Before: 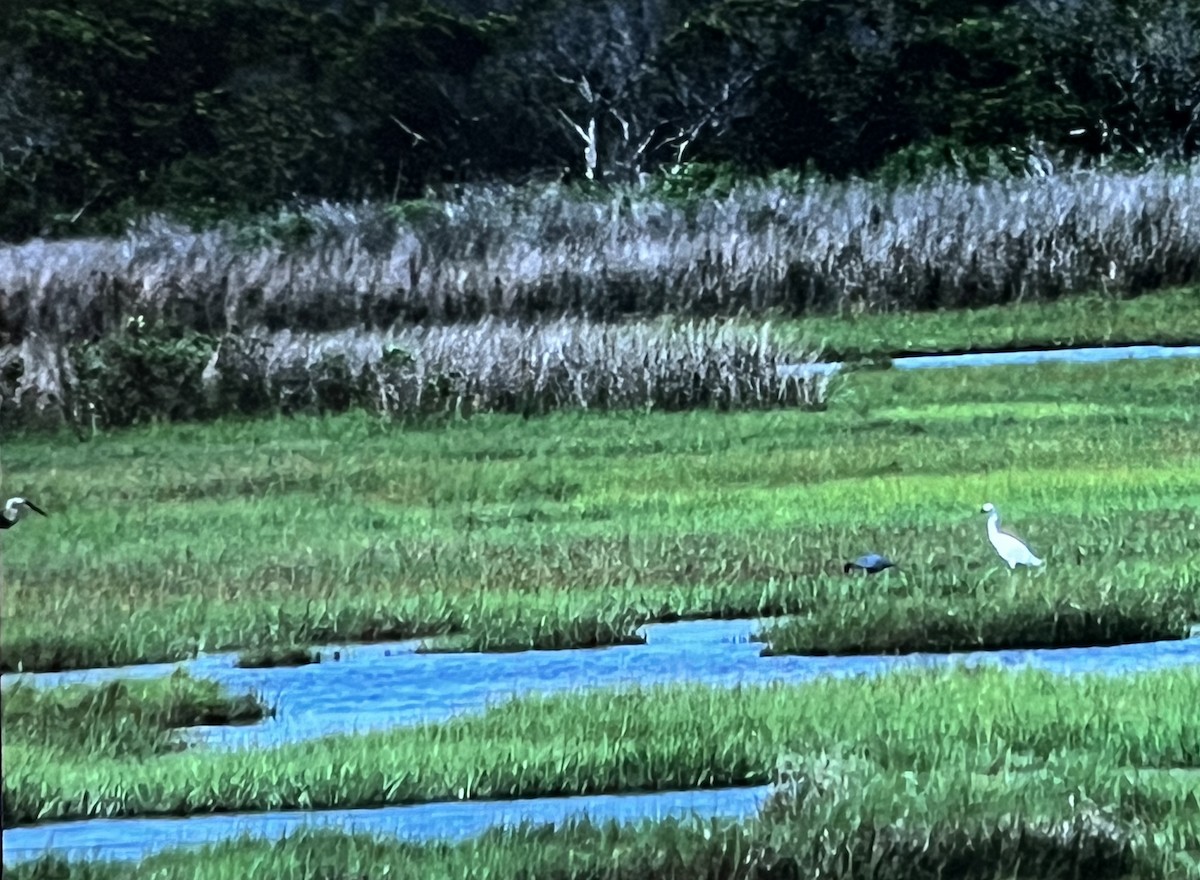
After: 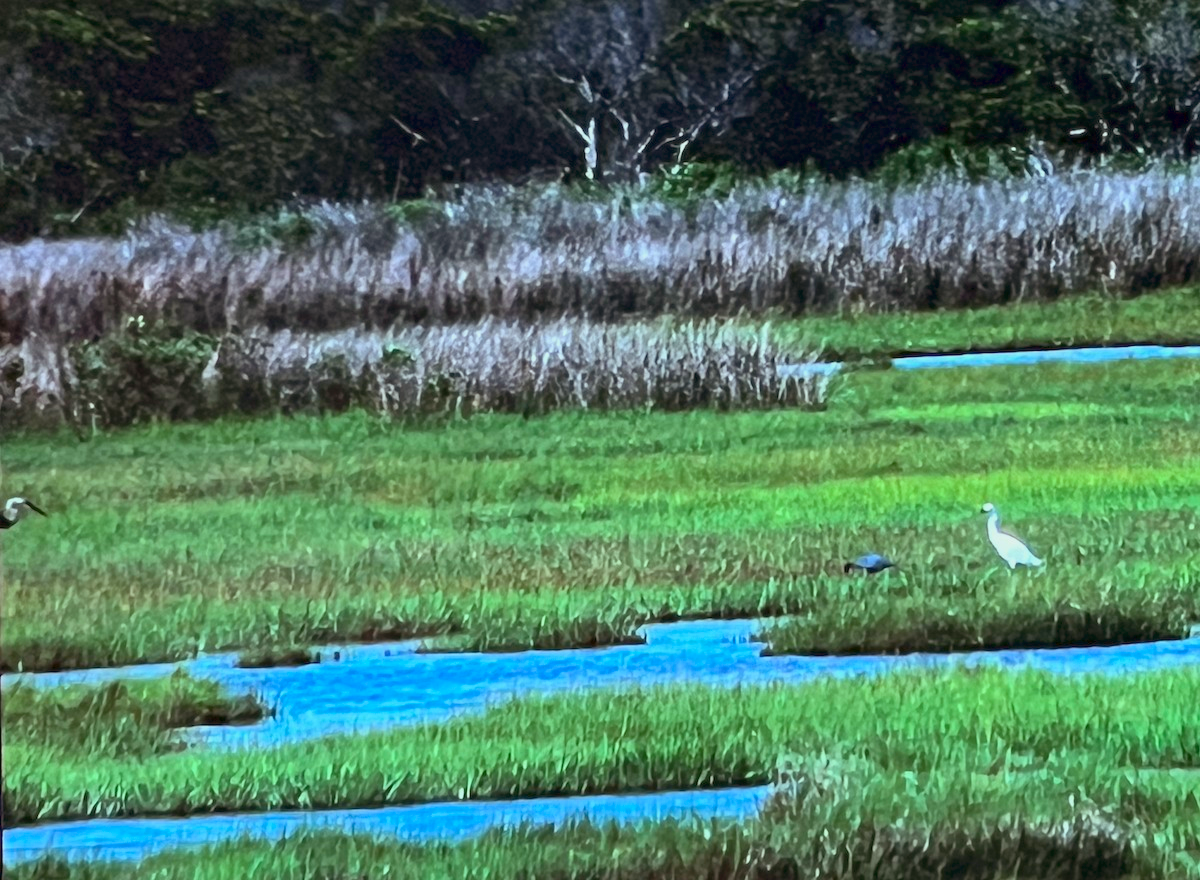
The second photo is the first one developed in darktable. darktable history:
color balance rgb: power › chroma 1.537%, power › hue 26.98°, perceptual saturation grading › global saturation 0.556%, perceptual brilliance grading › highlights 11.534%, global vibrance 24.204%, contrast -25.233%
